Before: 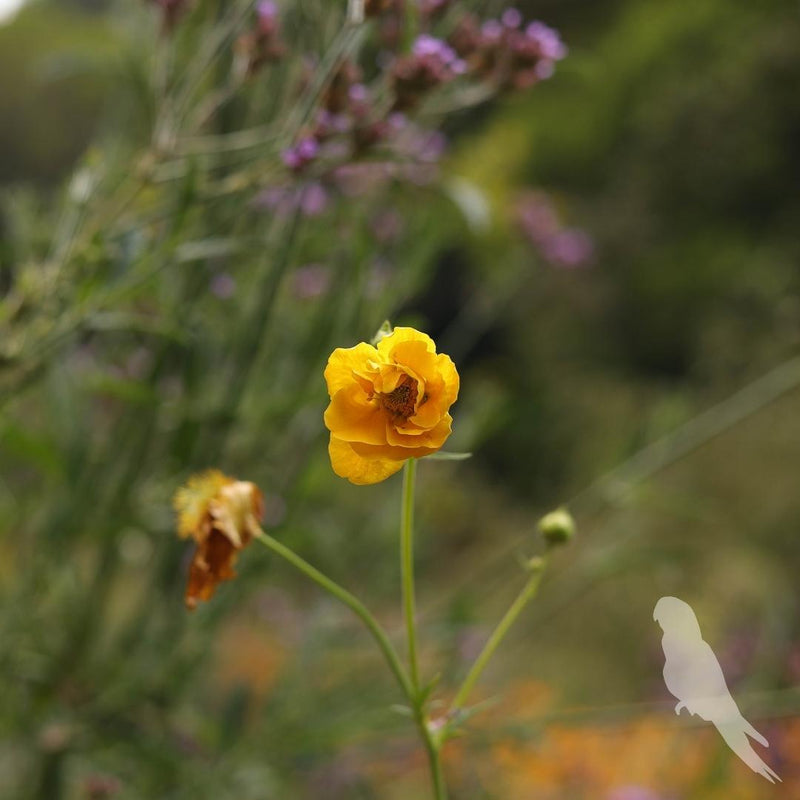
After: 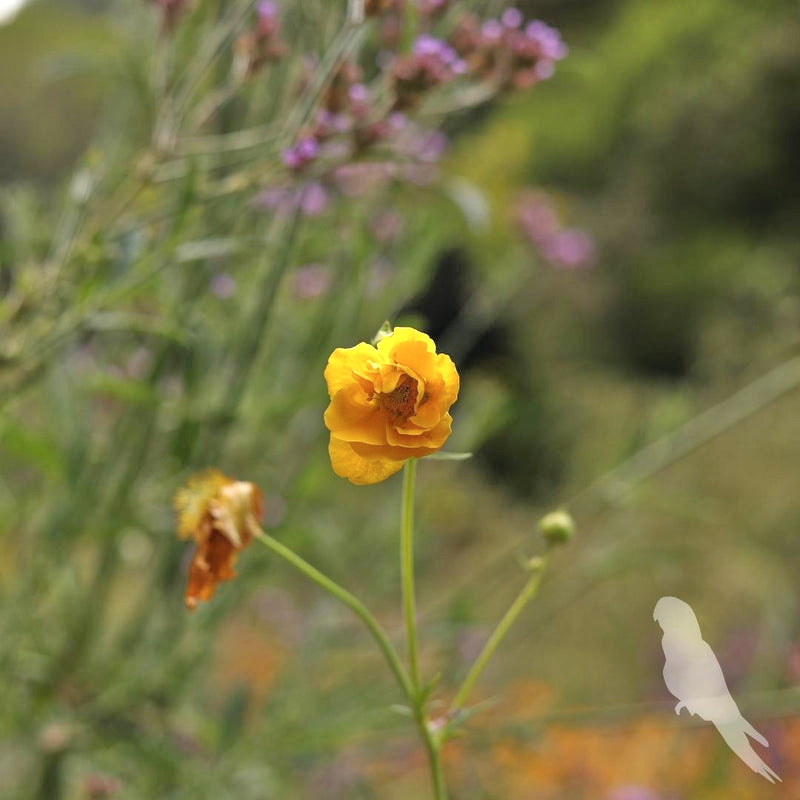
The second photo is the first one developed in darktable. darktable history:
exposure: exposure 0.2 EV, compensate highlight preservation false
tone equalizer: -8 EV -0.536 EV, -7 EV -0.291 EV, -6 EV -0.105 EV, -5 EV 0.42 EV, -4 EV 0.976 EV, -3 EV 0.774 EV, -2 EV -0.011 EV, -1 EV 0.131 EV, +0 EV -0.027 EV, mask exposure compensation -0.5 EV
contrast brightness saturation: saturation -0.059
